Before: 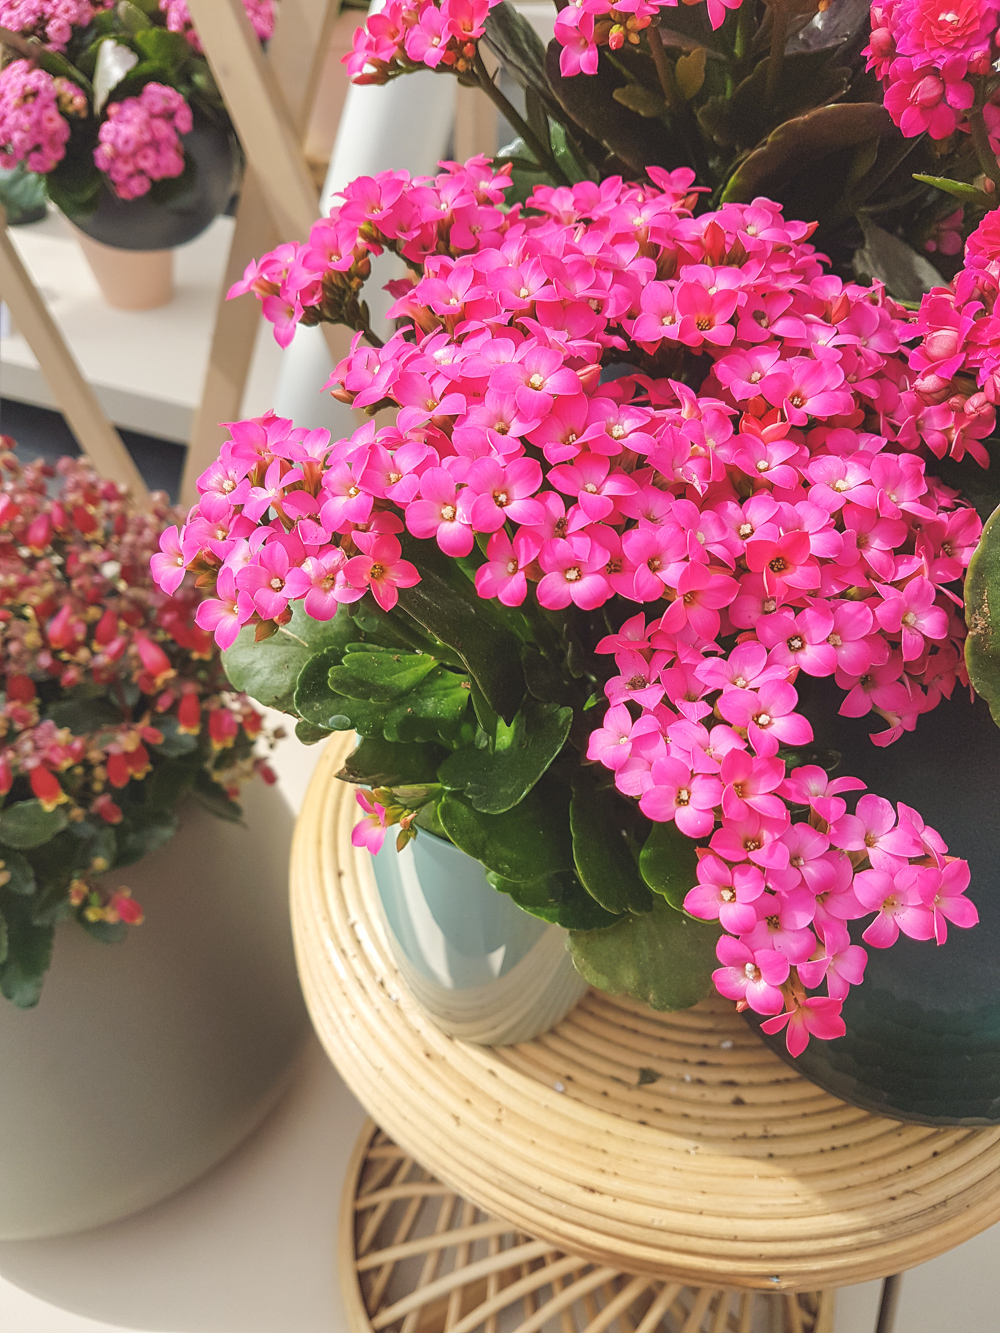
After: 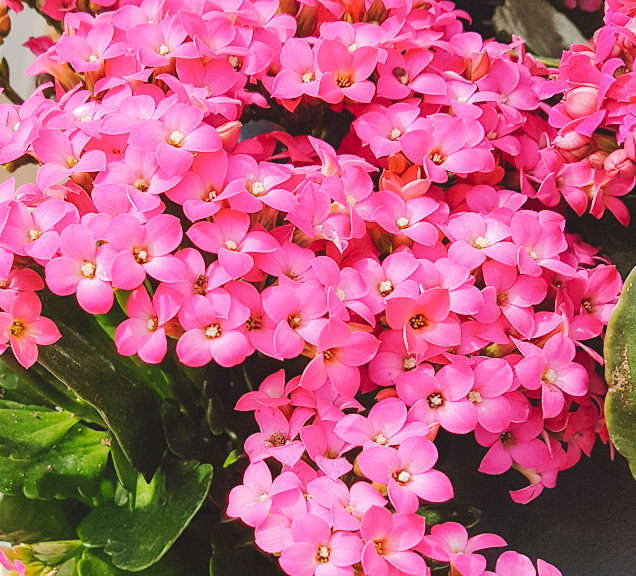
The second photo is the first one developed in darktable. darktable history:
tone curve: curves: ch0 [(0, 0) (0.003, 0.036) (0.011, 0.039) (0.025, 0.039) (0.044, 0.043) (0.069, 0.05) (0.1, 0.072) (0.136, 0.102) (0.177, 0.144) (0.224, 0.204) (0.277, 0.288) (0.335, 0.384) (0.399, 0.477) (0.468, 0.575) (0.543, 0.652) (0.623, 0.724) (0.709, 0.785) (0.801, 0.851) (0.898, 0.915) (1, 1)], preserve colors none
crop: left 36.005%, top 18.293%, right 0.31%, bottom 38.444%
